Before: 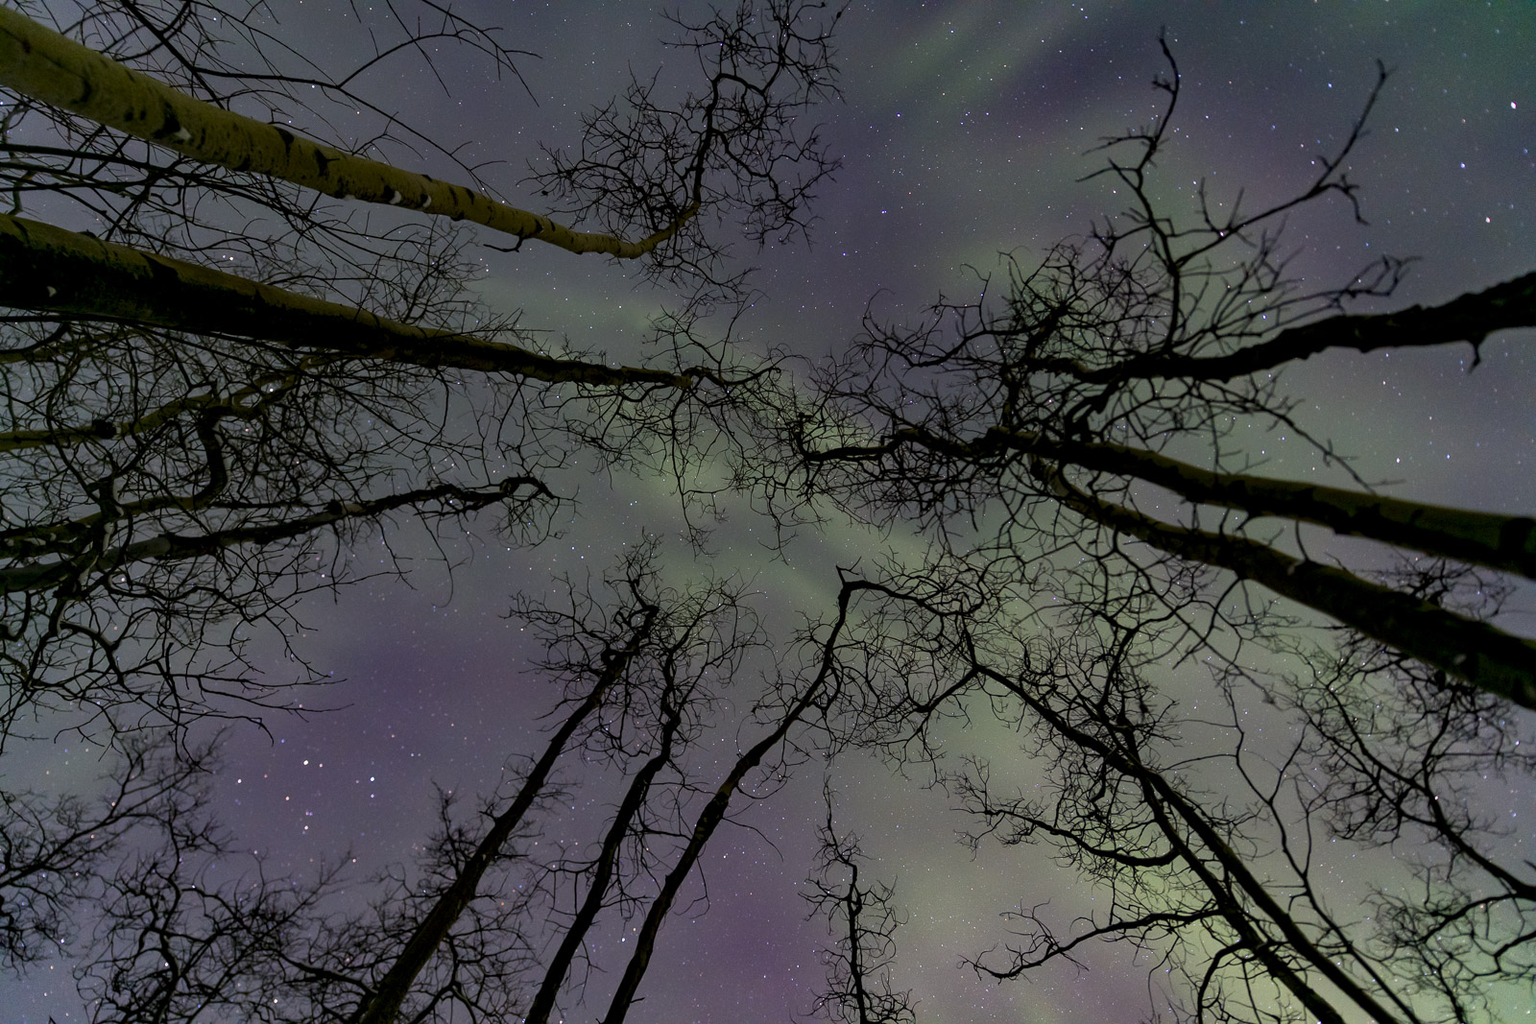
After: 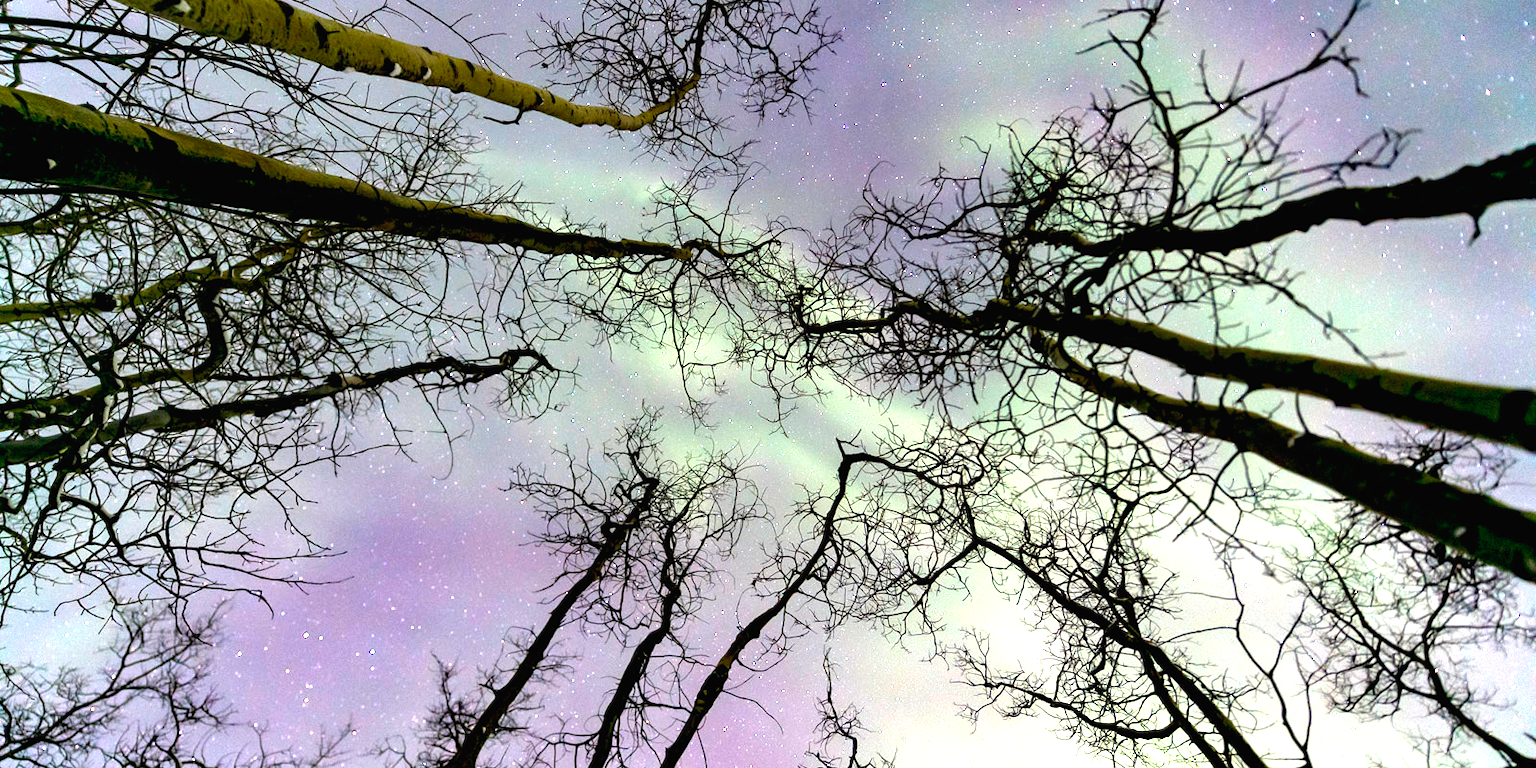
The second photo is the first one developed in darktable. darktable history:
exposure: black level correction 0, exposure 2.327 EV, compensate exposure bias true, compensate highlight preservation false
crop and rotate: top 12.5%, bottom 12.5%
